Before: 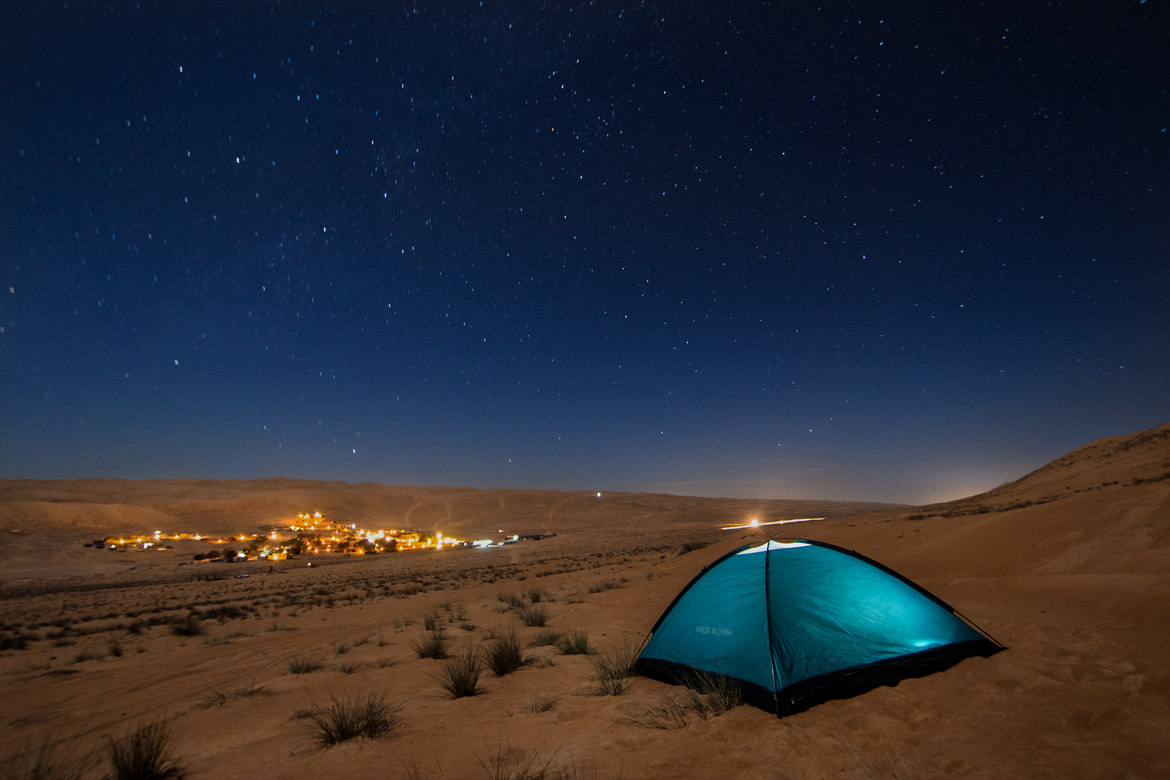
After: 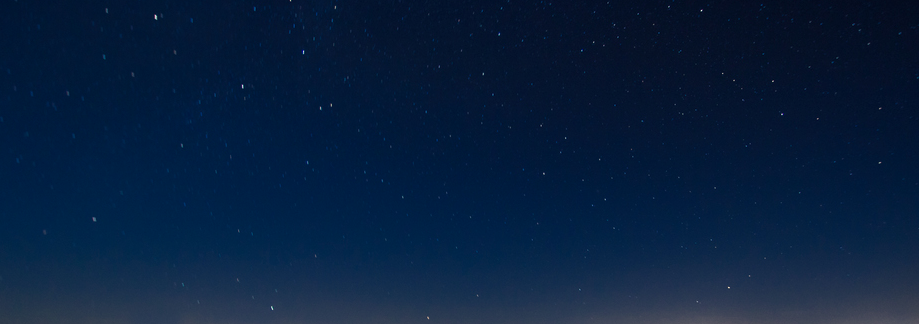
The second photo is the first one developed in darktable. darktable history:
color zones: curves: ch0 [(0, 0.497) (0.143, 0.5) (0.286, 0.5) (0.429, 0.483) (0.571, 0.116) (0.714, -0.006) (0.857, 0.28) (1, 0.497)]
crop: left 7.036%, top 18.398%, right 14.379%, bottom 40.043%
